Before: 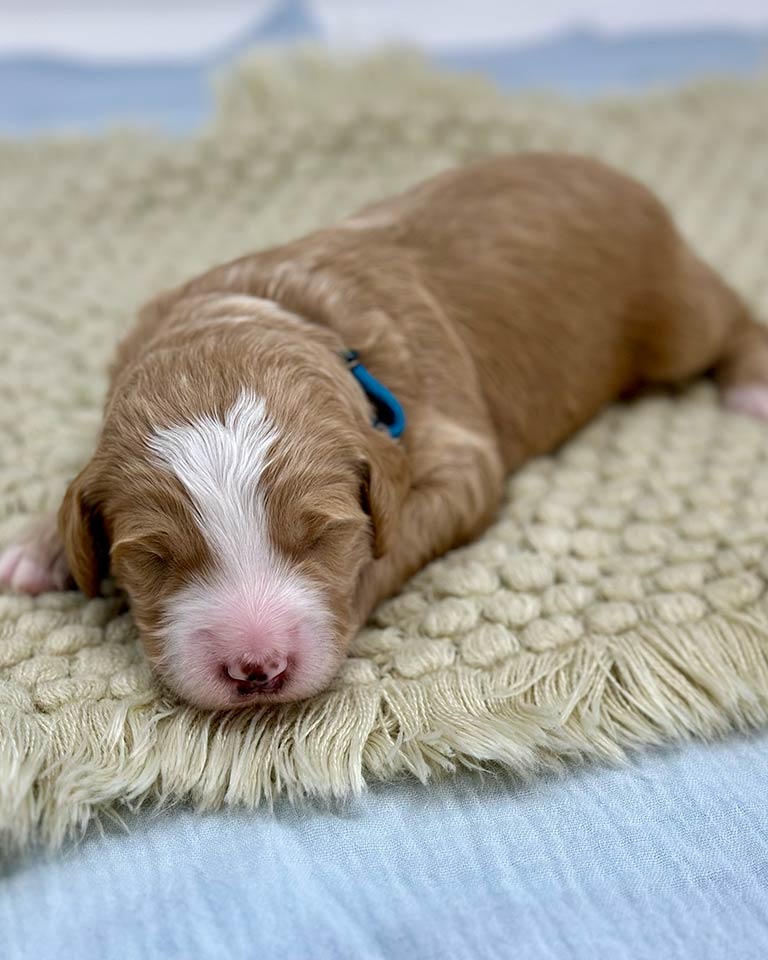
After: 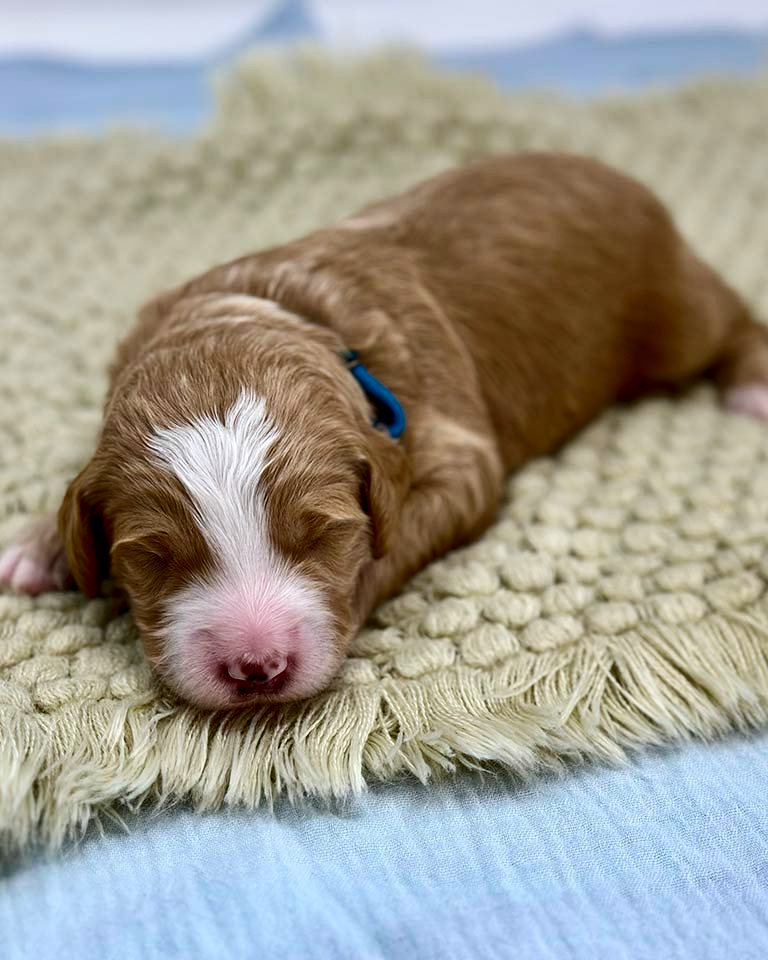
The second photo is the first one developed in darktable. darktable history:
contrast brightness saturation: contrast 0.193, brightness -0.108, saturation 0.207
